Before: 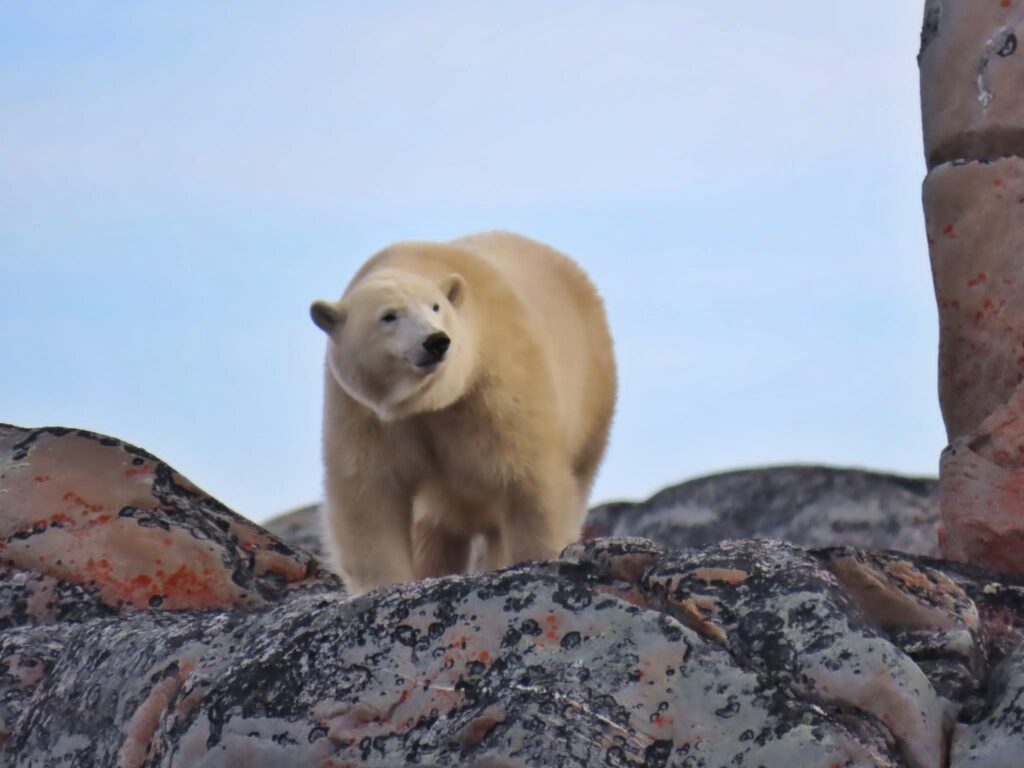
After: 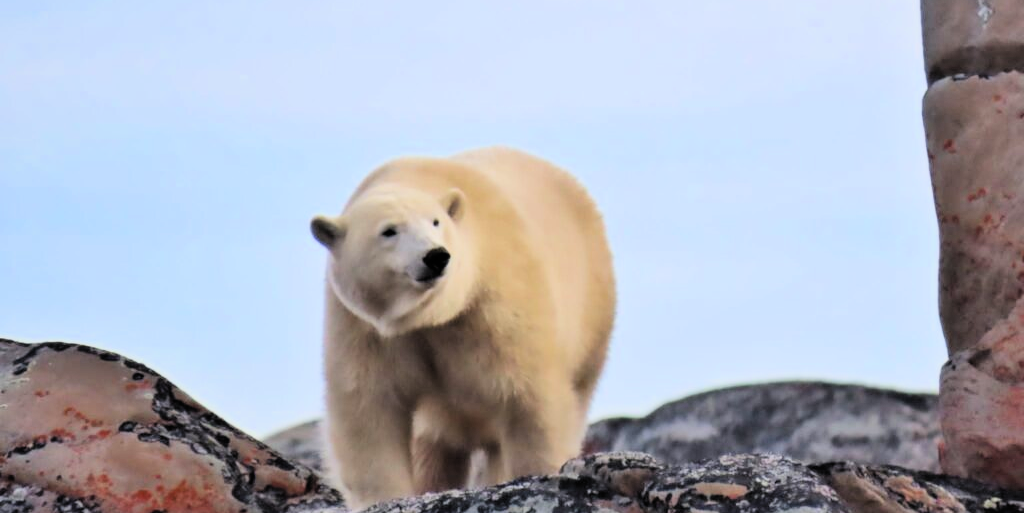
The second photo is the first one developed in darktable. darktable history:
exposure: black level correction 0, exposure 0.7 EV, compensate highlight preservation false
filmic rgb: black relative exposure -5.02 EV, white relative exposure 3.95 EV, hardness 2.89, contrast 1.299, highlights saturation mix -9.53%, color science v6 (2022)
crop: top 11.175%, bottom 21.981%
